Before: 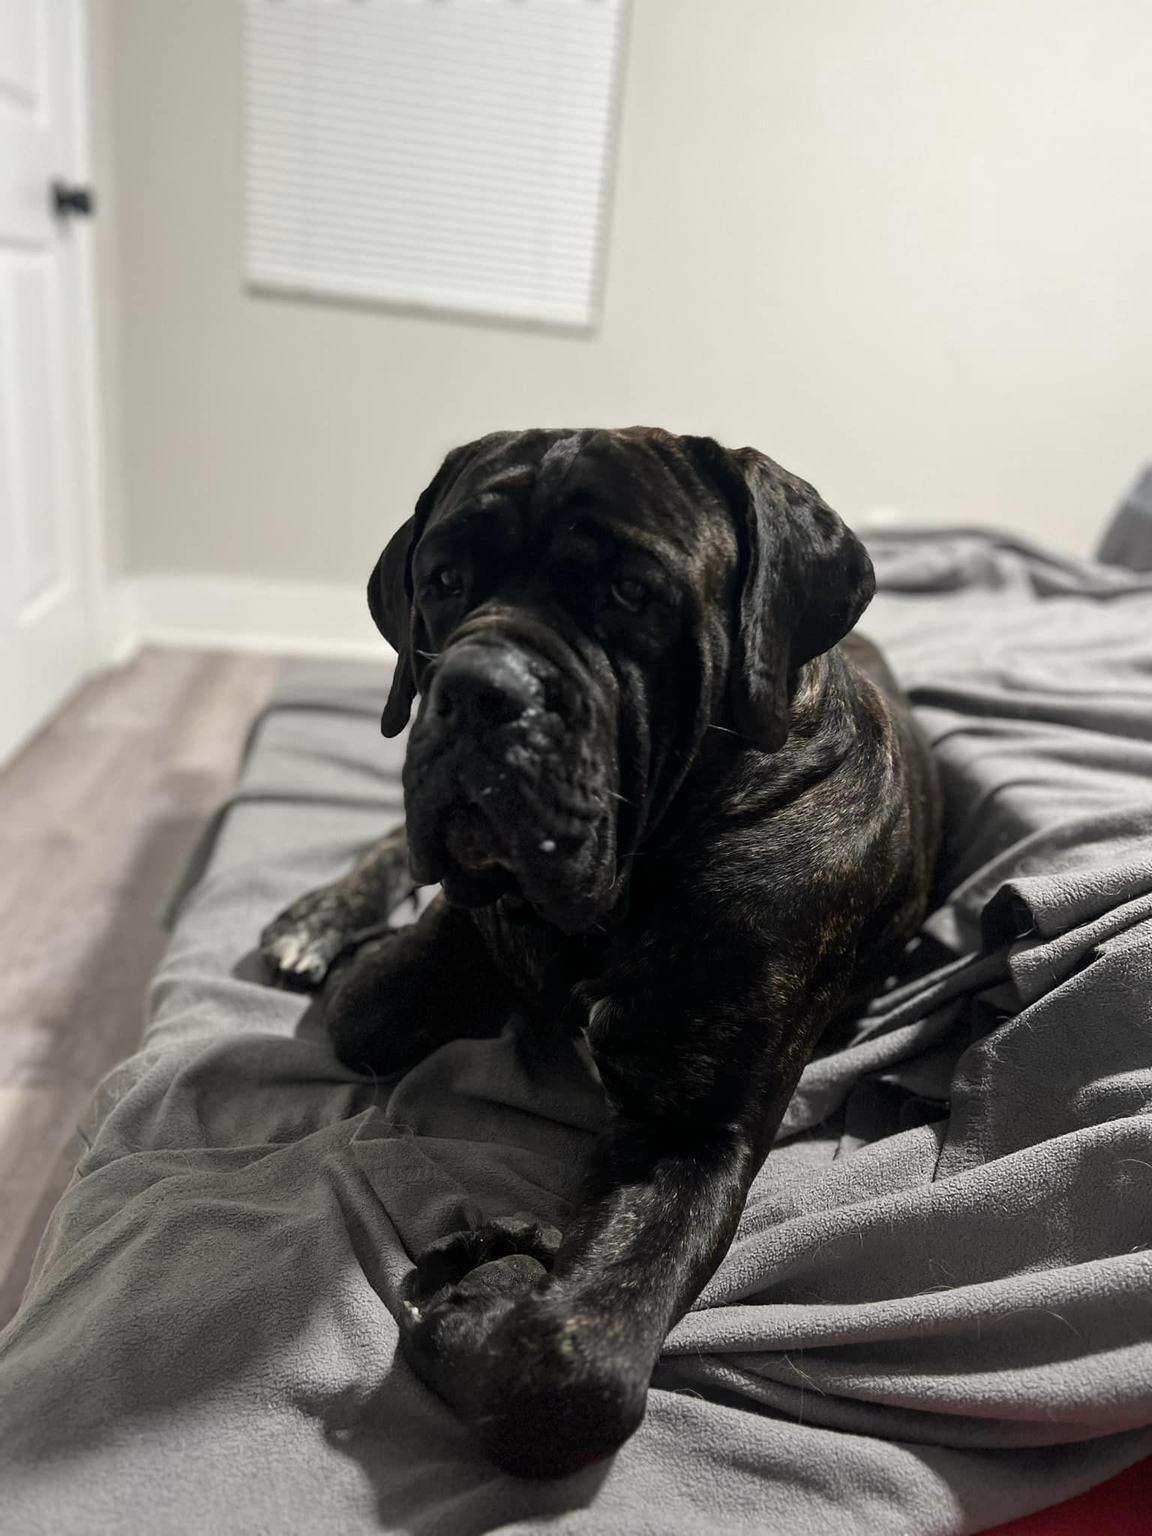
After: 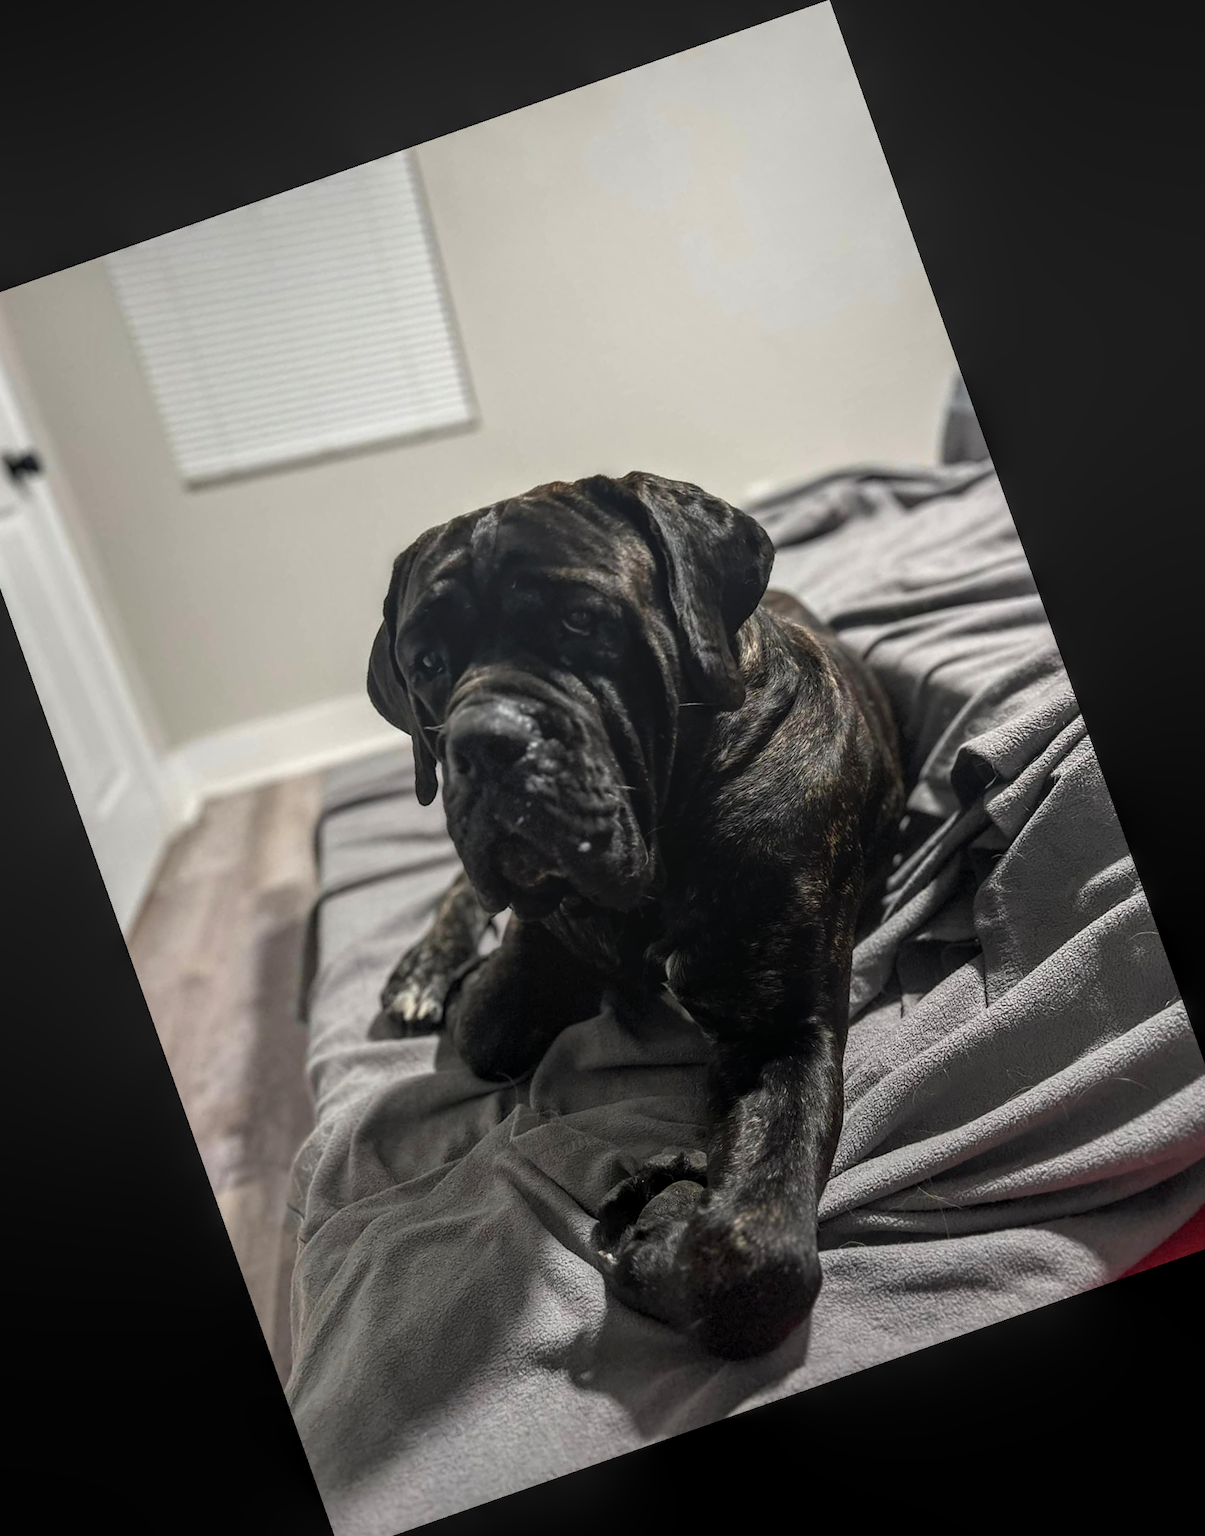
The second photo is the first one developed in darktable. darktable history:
crop and rotate: angle 19.43°, left 6.812%, right 4.125%, bottom 1.087%
local contrast: highlights 0%, shadows 0%, detail 133%
tone equalizer: -8 EV -0.001 EV, -7 EV 0.001 EV, -6 EV -0.002 EV, -5 EV -0.003 EV, -4 EV -0.062 EV, -3 EV -0.222 EV, -2 EV -0.267 EV, -1 EV 0.105 EV, +0 EV 0.303 EV
